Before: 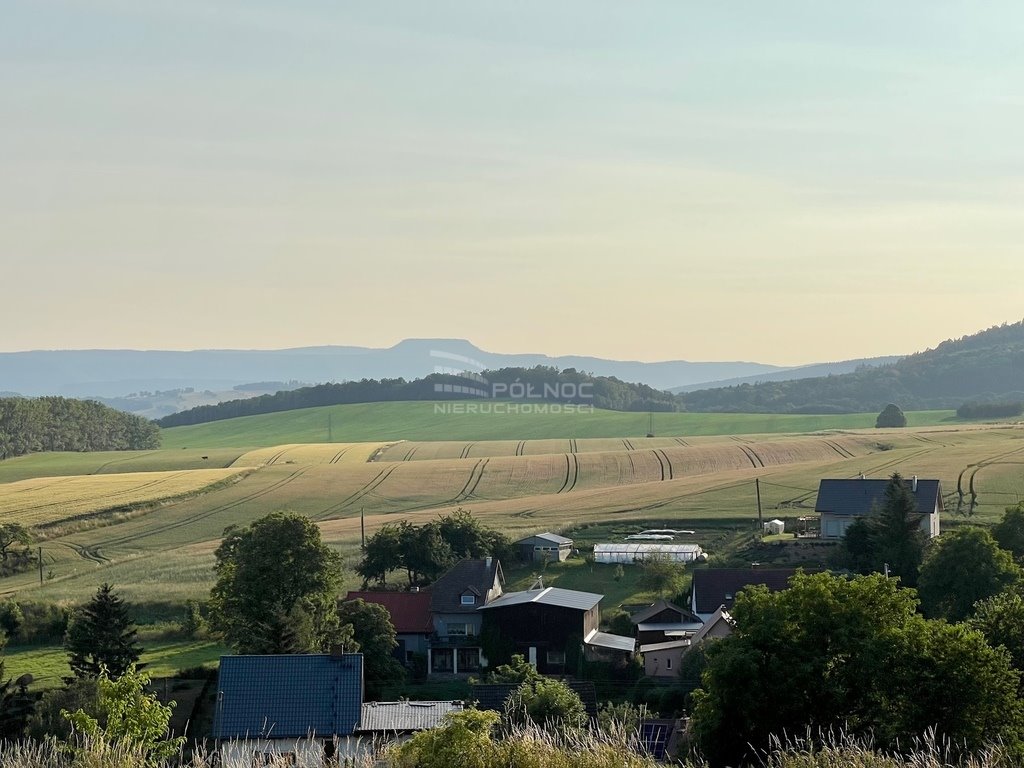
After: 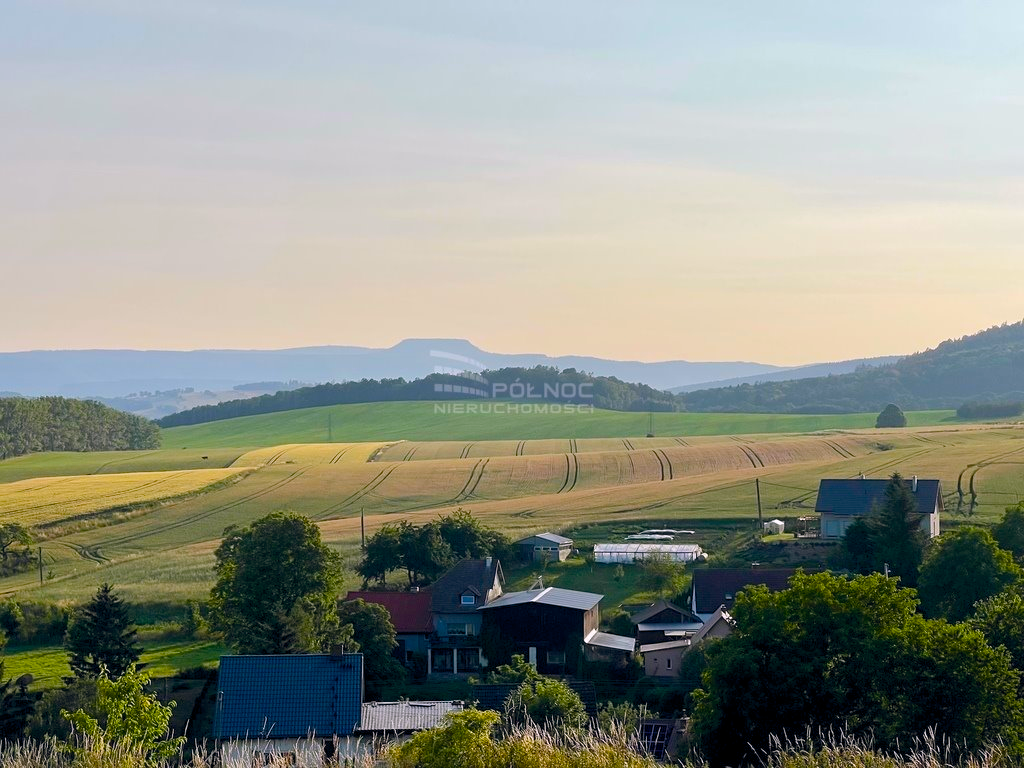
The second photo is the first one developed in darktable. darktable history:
color balance rgb: highlights gain › chroma 2.001%, highlights gain › hue 294.31°, global offset › chroma 0.054%, global offset › hue 253.83°, perceptual saturation grading › global saturation 36.957%, perceptual saturation grading › shadows 35.445%, global vibrance 20%
